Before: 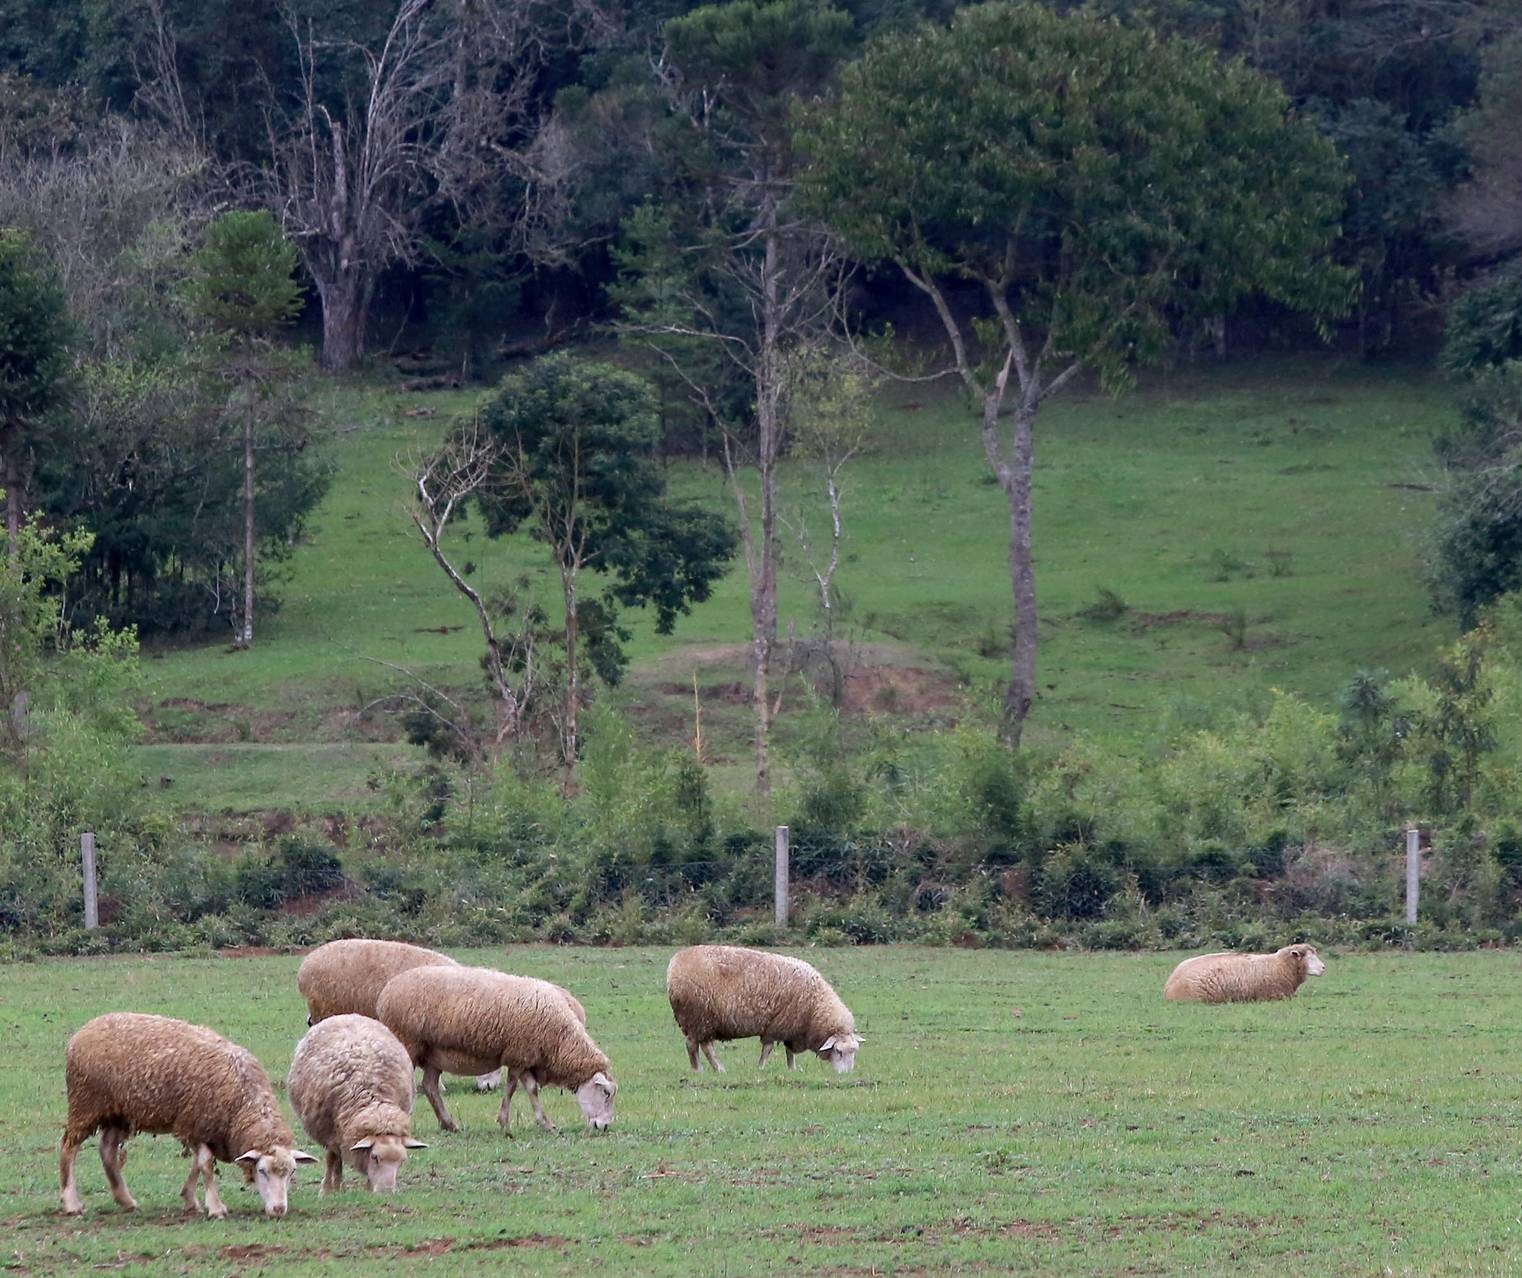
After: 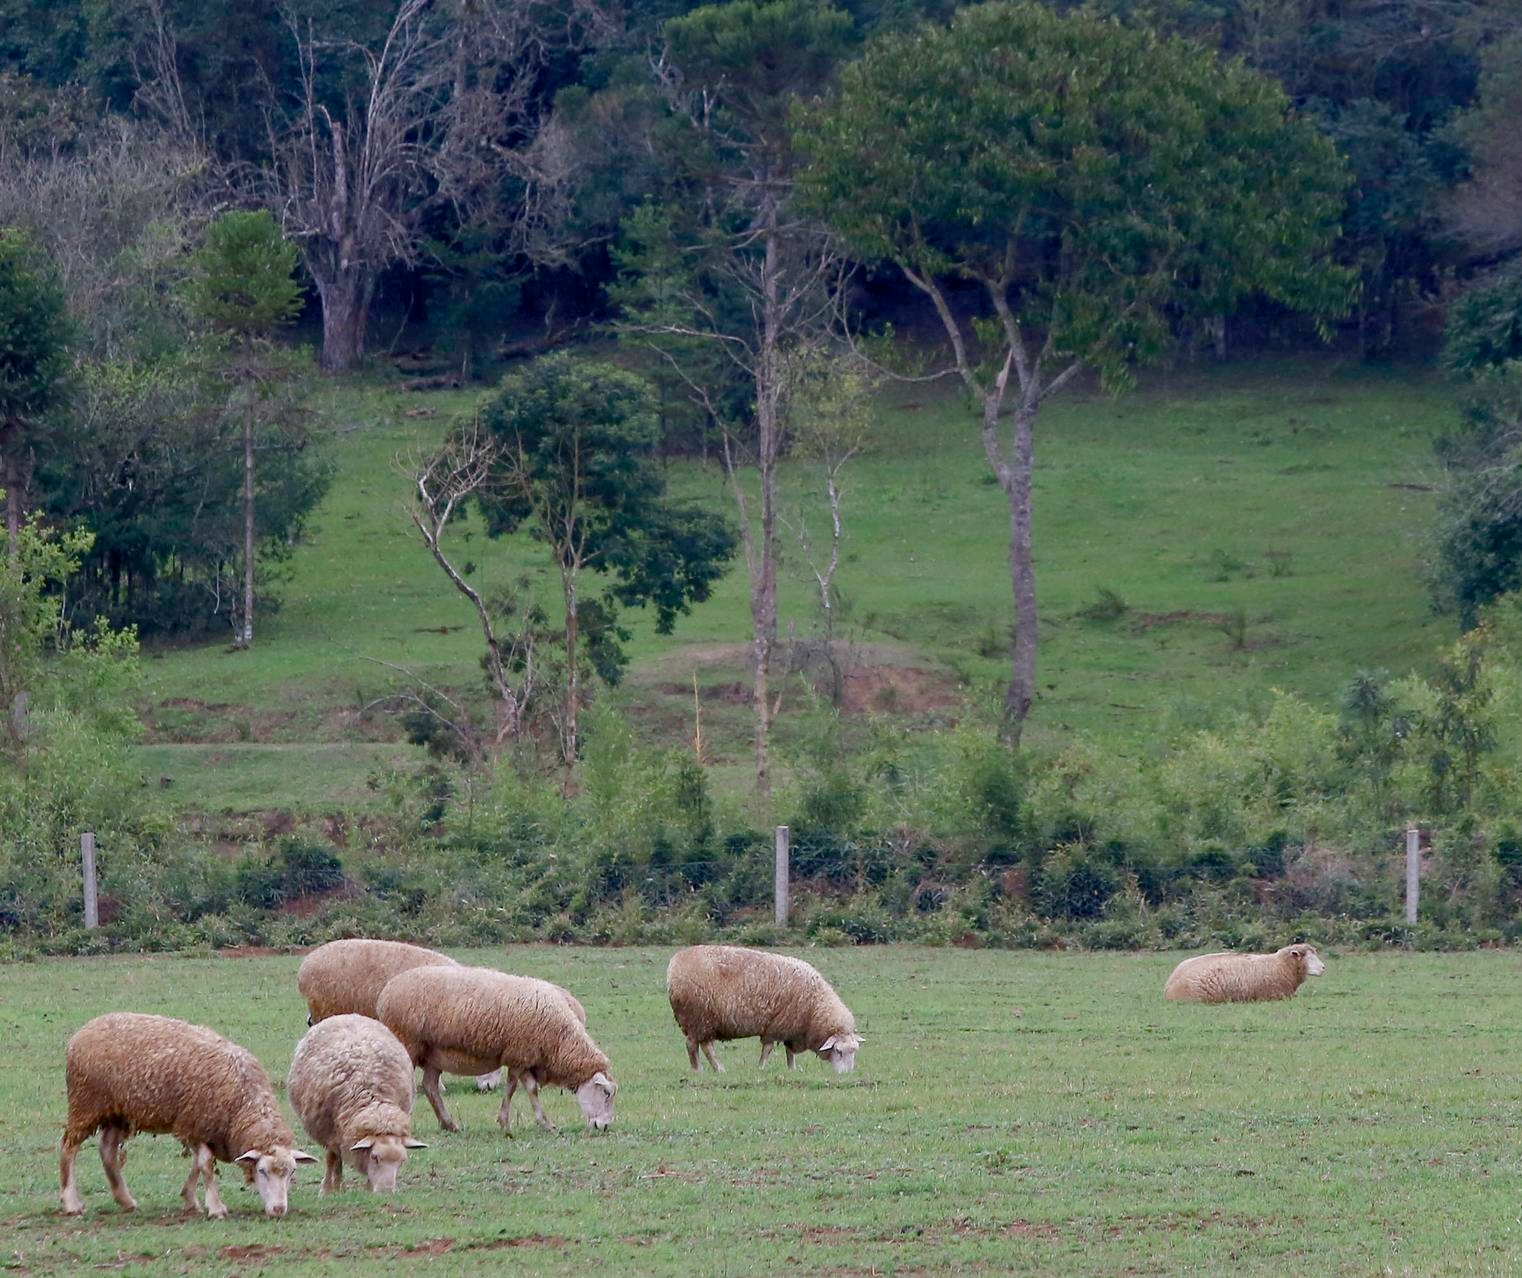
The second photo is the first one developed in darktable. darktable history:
color balance rgb: shadows lift › chroma 1%, shadows lift › hue 113°, highlights gain › chroma 0.2%, highlights gain › hue 333°, perceptual saturation grading › global saturation 20%, perceptual saturation grading › highlights -50%, perceptual saturation grading › shadows 25%, contrast -10%
tone equalizer: on, module defaults
